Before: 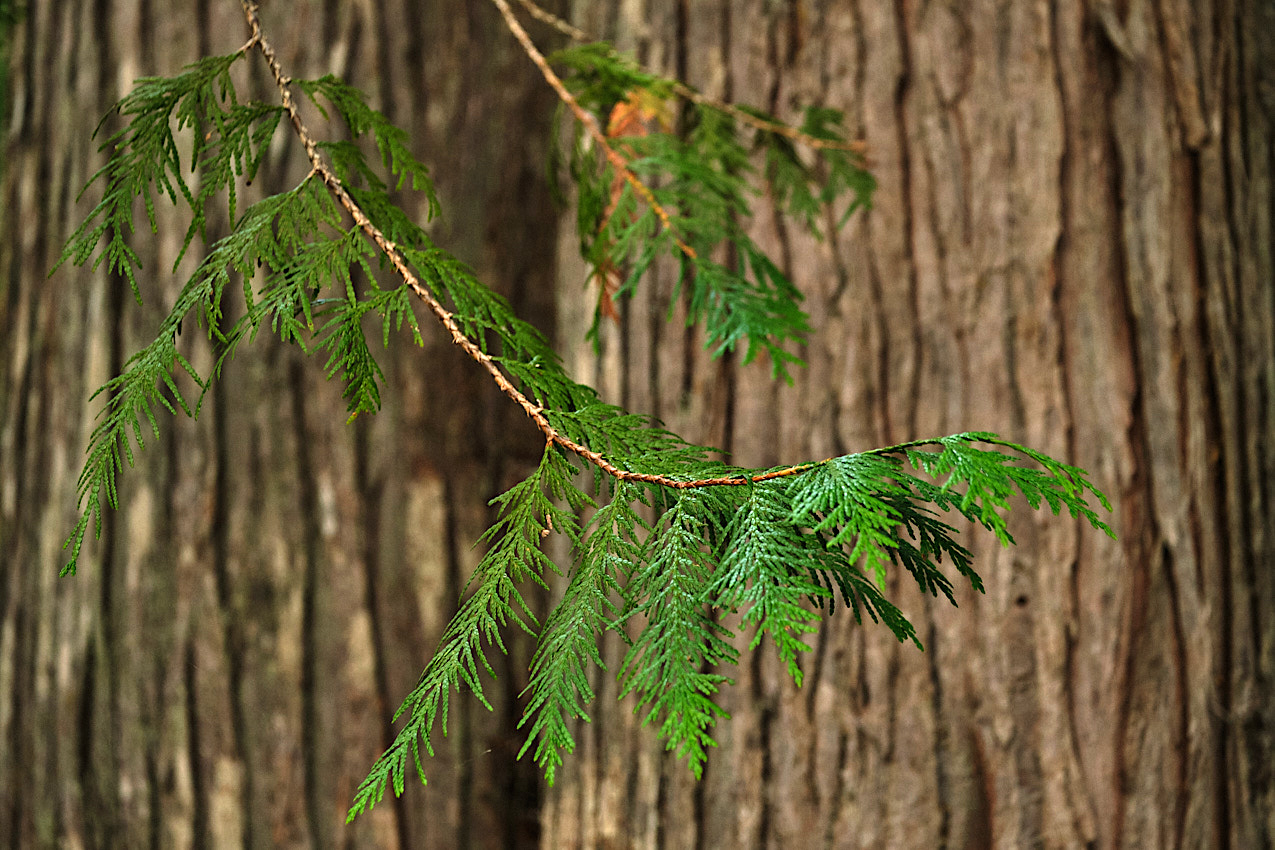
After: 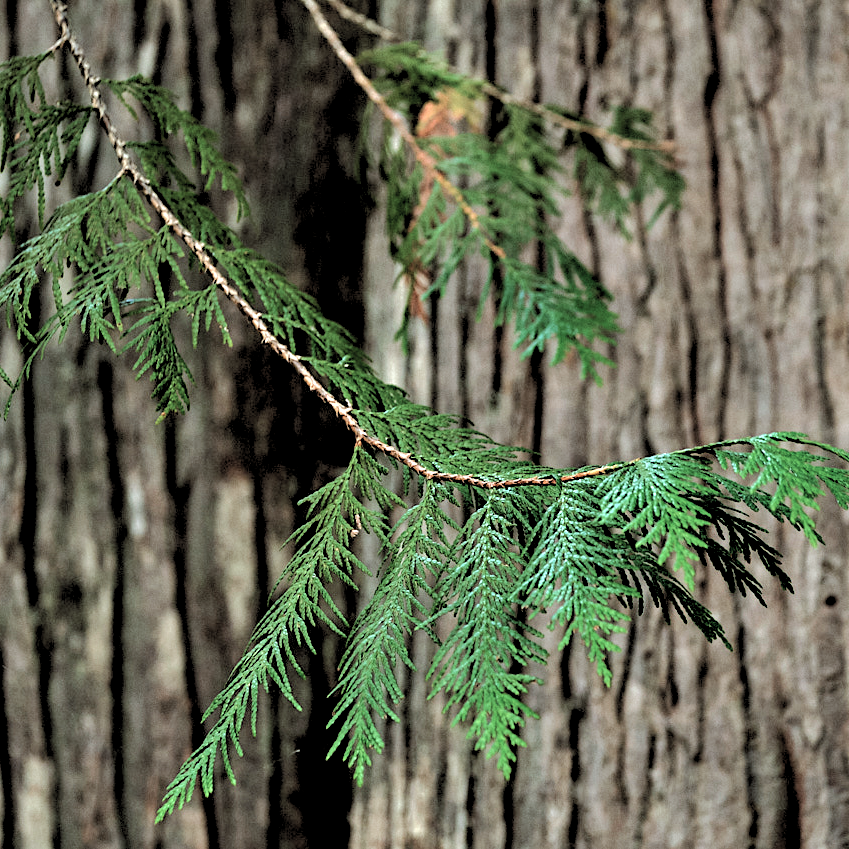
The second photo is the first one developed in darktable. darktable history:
exposure: black level correction 0, exposure 0.3 EV, compensate highlight preservation false
crop and rotate: left 15.055%, right 18.278%
rgb levels: levels [[0.034, 0.472, 0.904], [0, 0.5, 1], [0, 0.5, 1]]
base curve: curves: ch0 [(0, 0) (0.262, 0.32) (0.722, 0.705) (1, 1)]
tone equalizer: -7 EV 0.13 EV, smoothing diameter 25%, edges refinement/feathering 10, preserve details guided filter
white balance: red 1.009, blue 1.027
color correction: highlights a* -12.64, highlights b* -18.1, saturation 0.7
